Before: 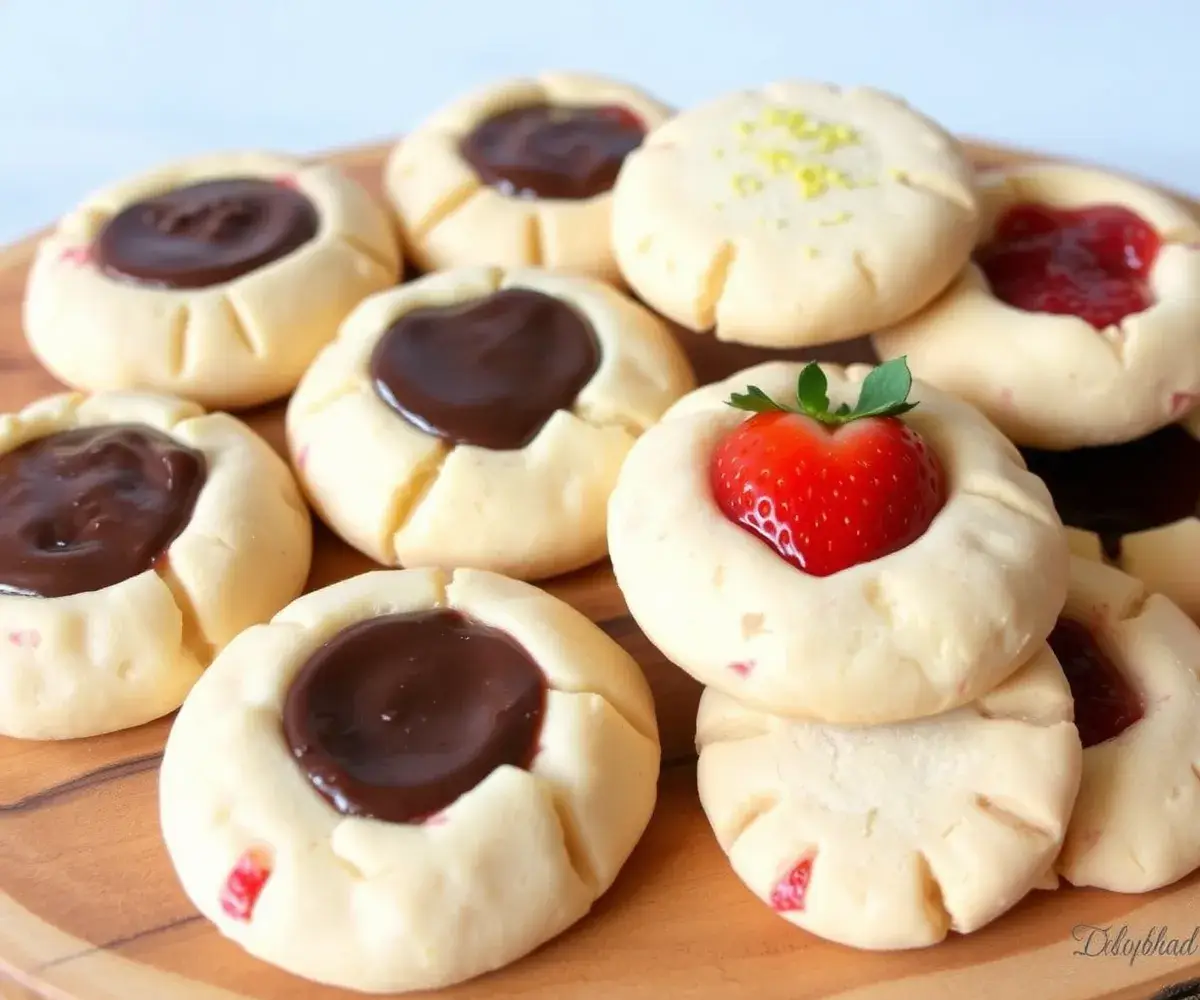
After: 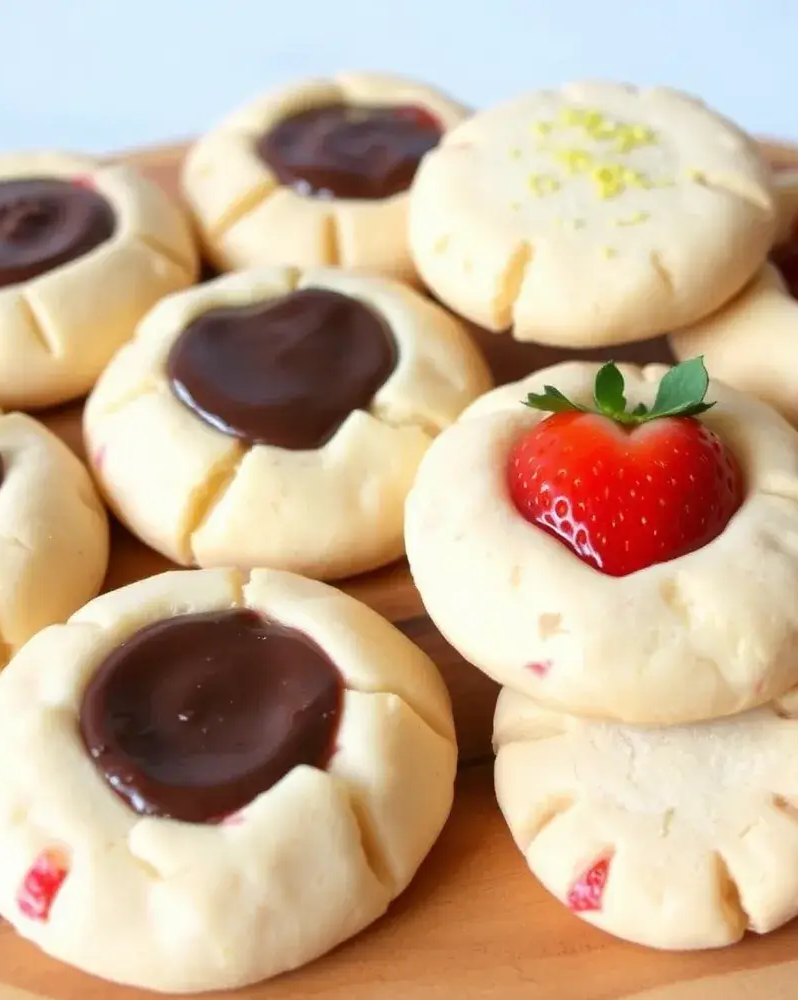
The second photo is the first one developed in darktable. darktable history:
crop: left 16.922%, right 16.541%
